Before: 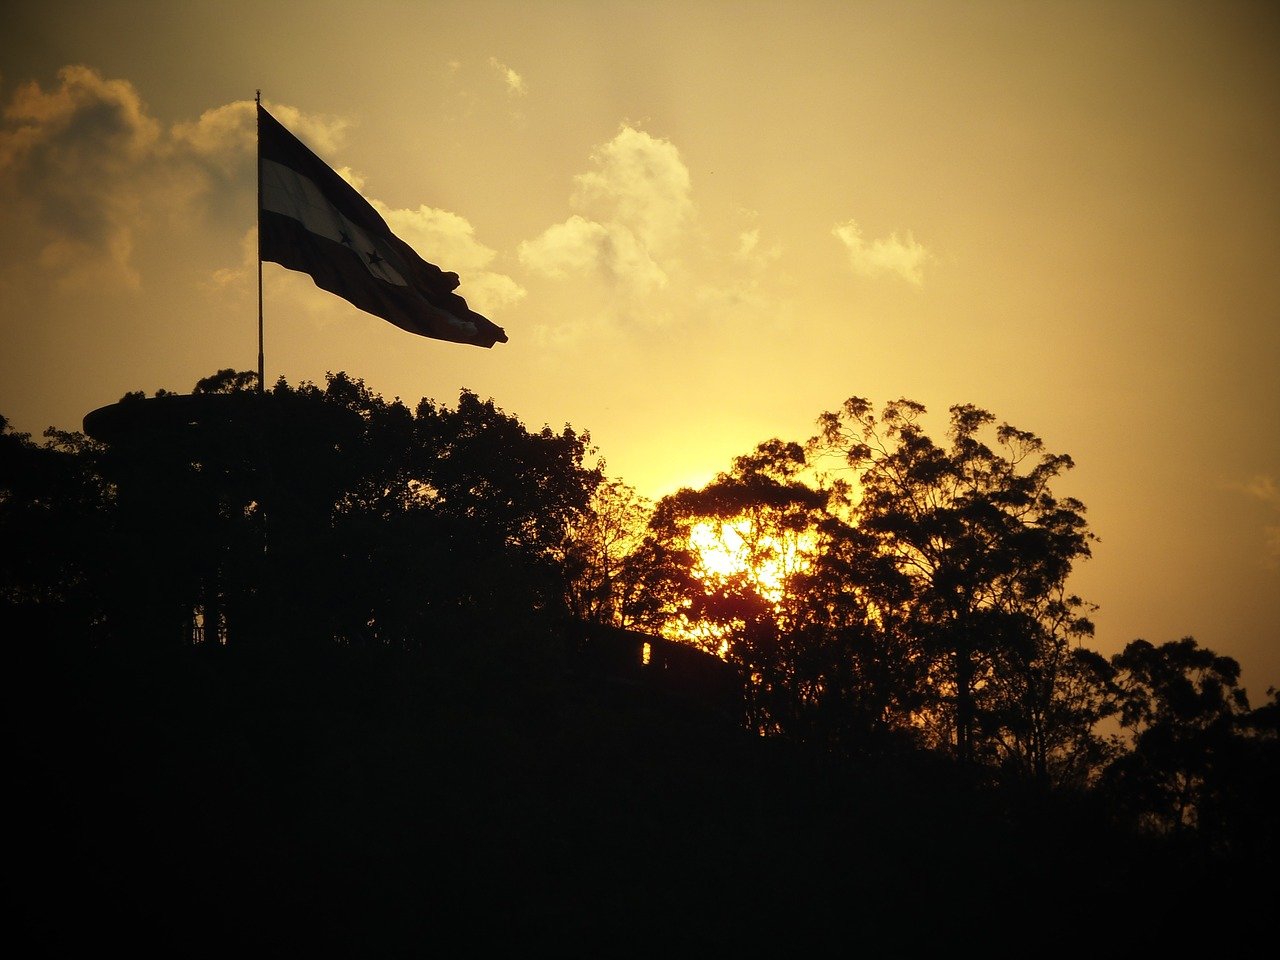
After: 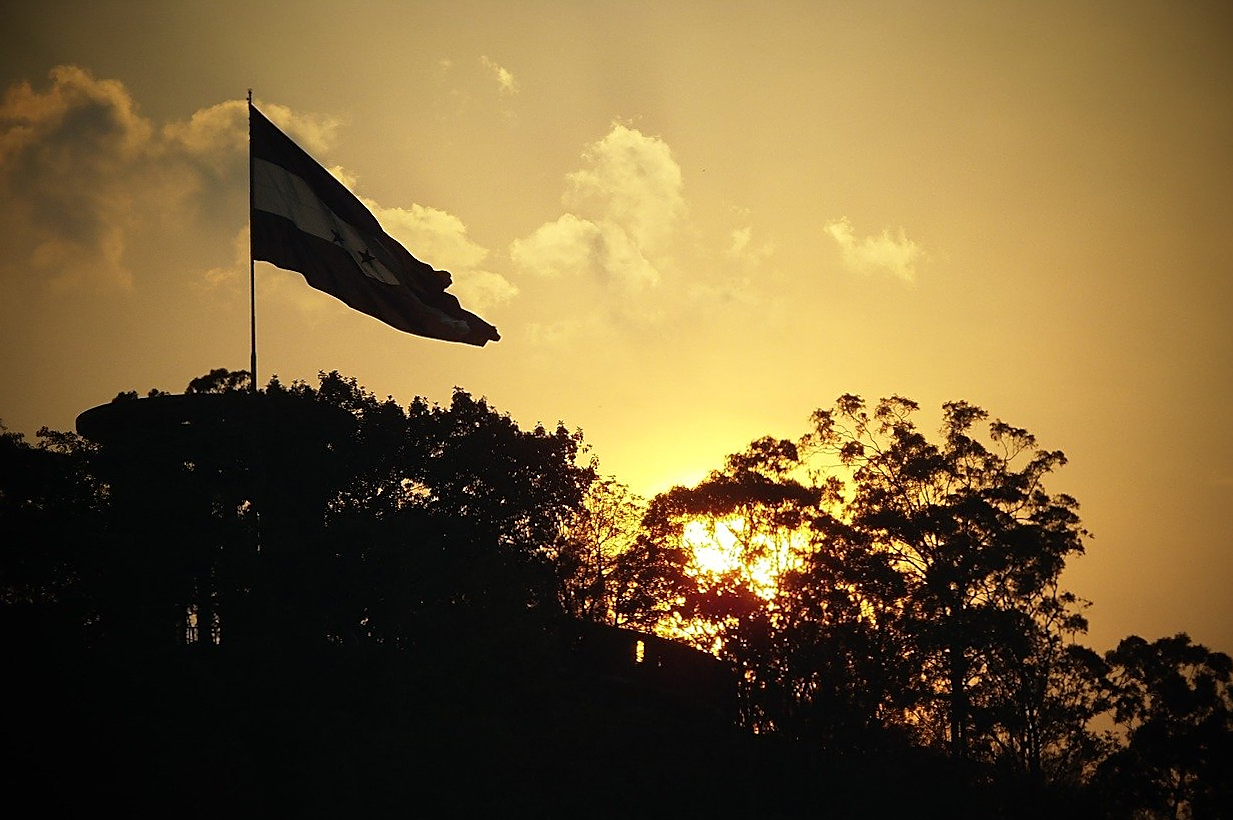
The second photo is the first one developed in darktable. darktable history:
sharpen: on, module defaults
crop and rotate: angle 0.212°, left 0.376%, right 2.777%, bottom 14.137%
